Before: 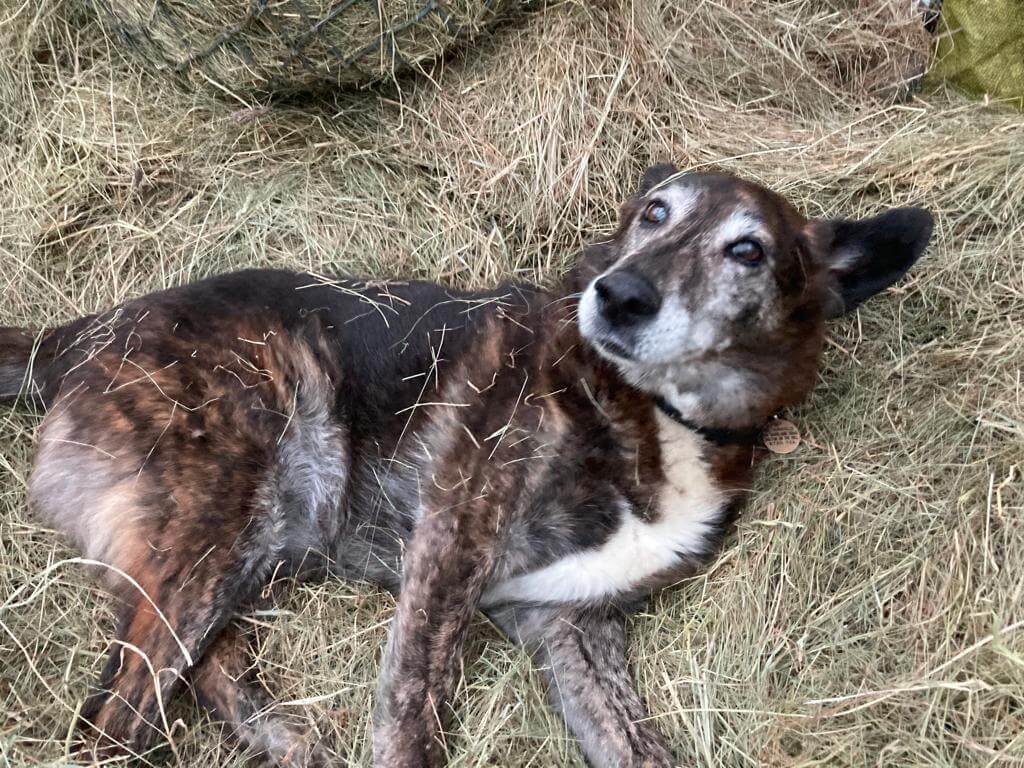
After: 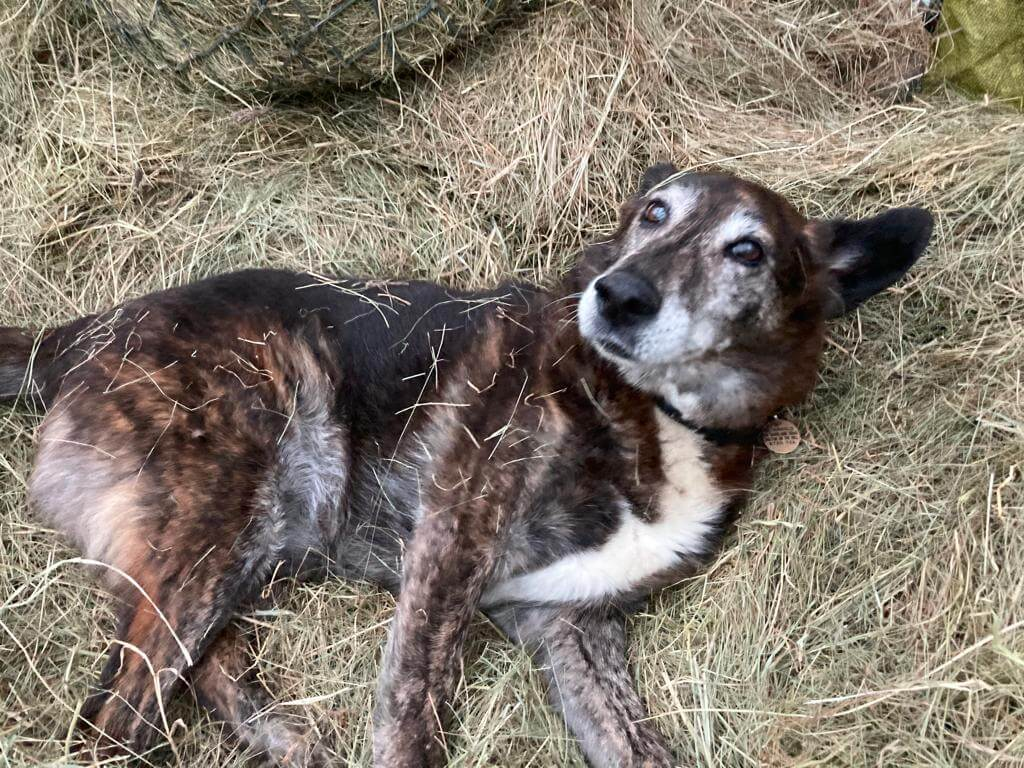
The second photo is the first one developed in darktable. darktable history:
contrast brightness saturation: contrast 0.083, saturation 0.023
